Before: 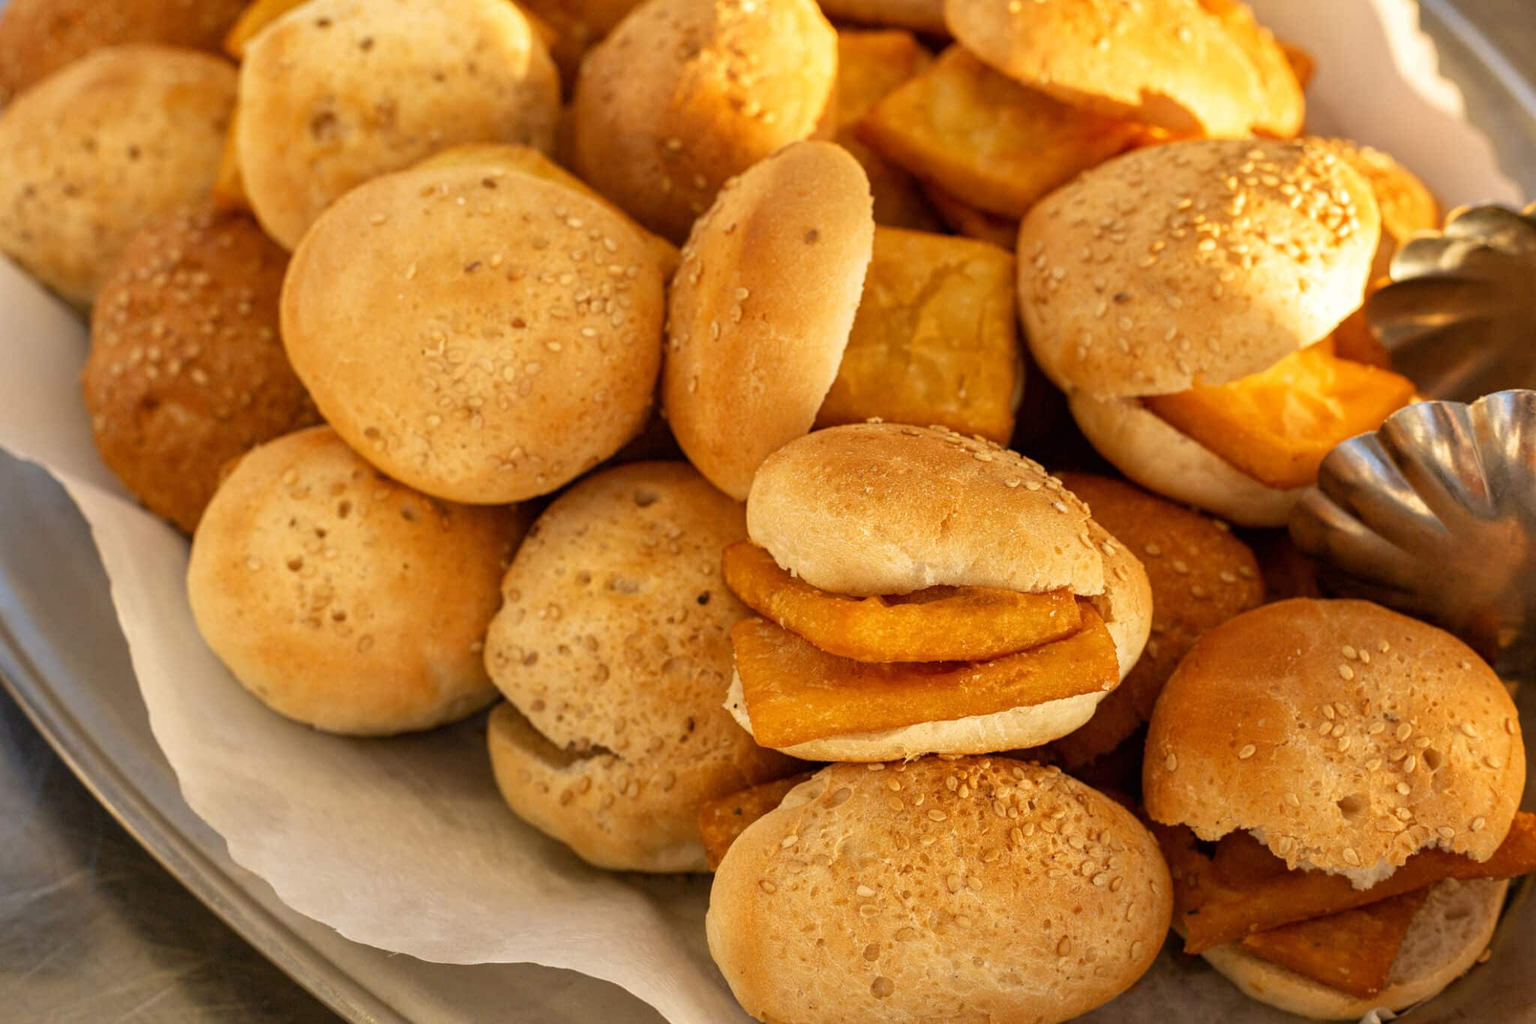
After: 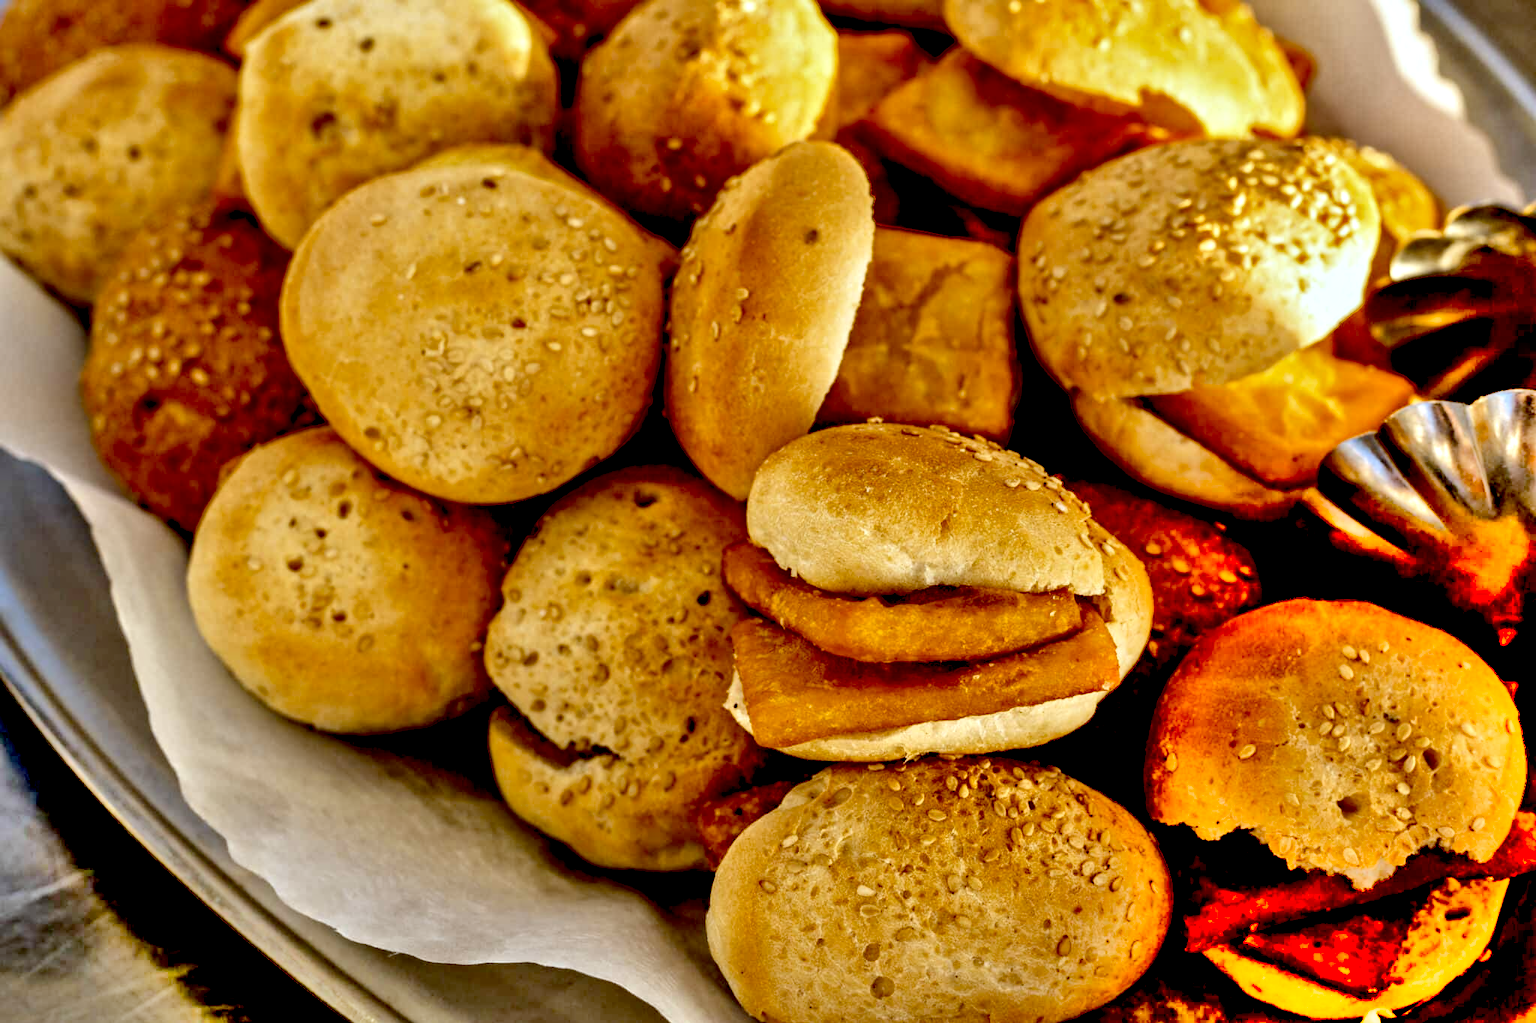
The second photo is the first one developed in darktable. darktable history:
contrast equalizer: y [[0.511, 0.558, 0.631, 0.632, 0.559, 0.512], [0.5 ×6], [0.507, 0.559, 0.627, 0.644, 0.647, 0.647], [0 ×6], [0 ×6]]
white balance: red 0.924, blue 1.095
shadows and highlights: shadows 75, highlights -25, soften with gaussian
exposure: black level correction 0.056, exposure -0.039 EV, compensate highlight preservation false
